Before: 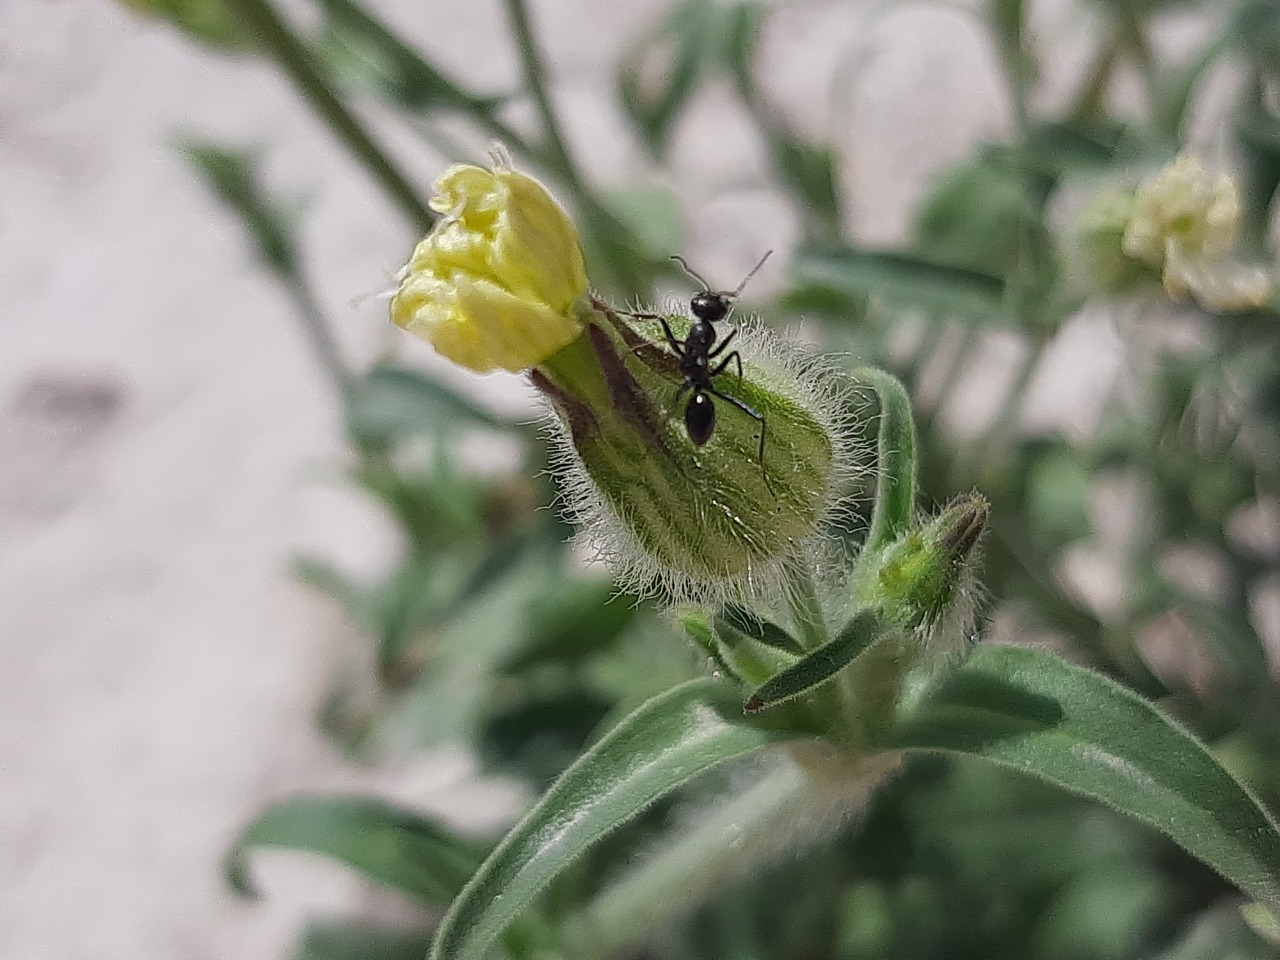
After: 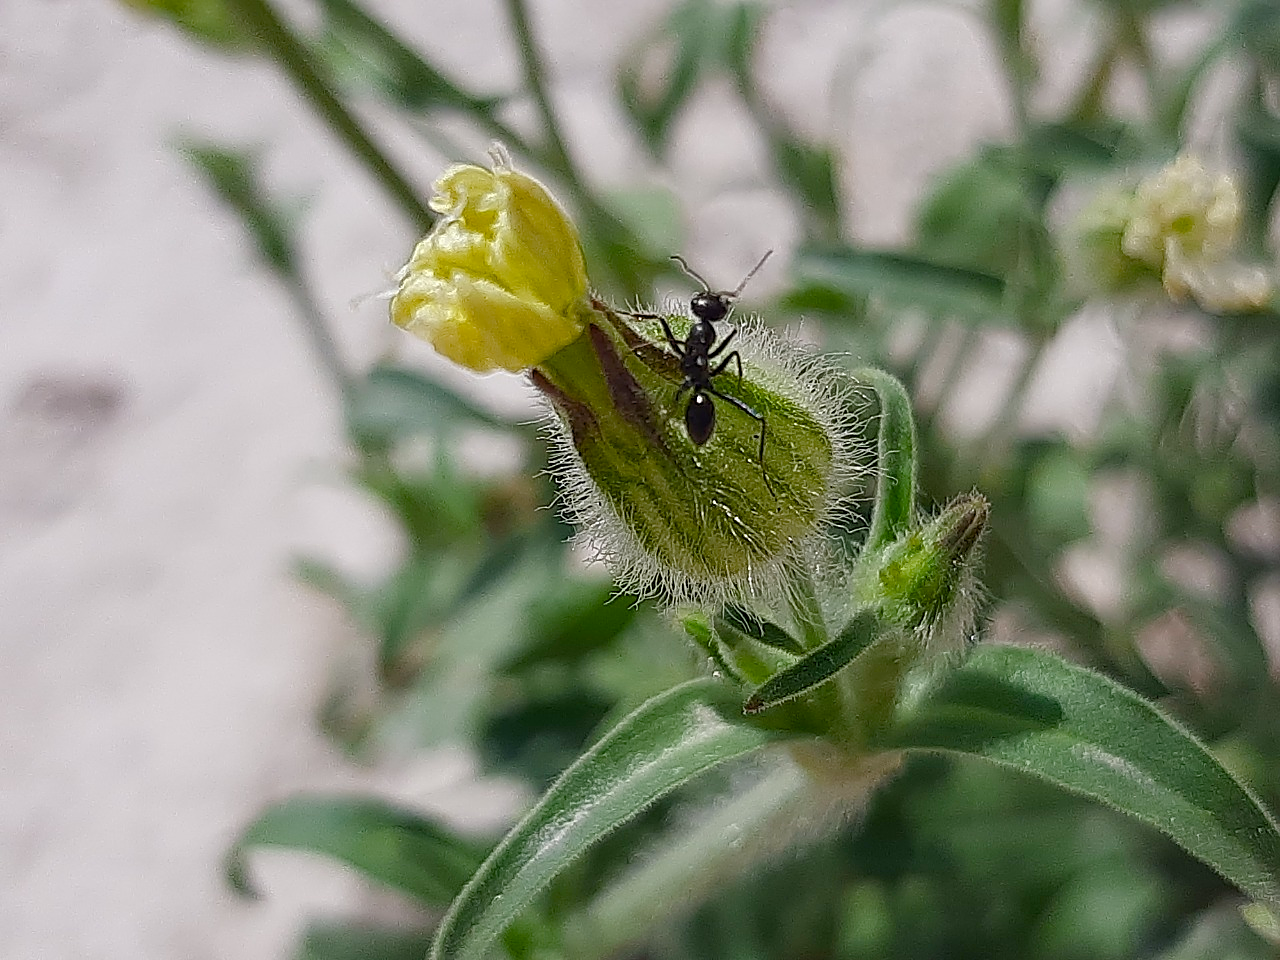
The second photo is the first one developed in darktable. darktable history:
color balance rgb: perceptual saturation grading › global saturation 20%, perceptual saturation grading › highlights -25.808%, perceptual saturation grading › shadows 49.806%
sharpen: on, module defaults
